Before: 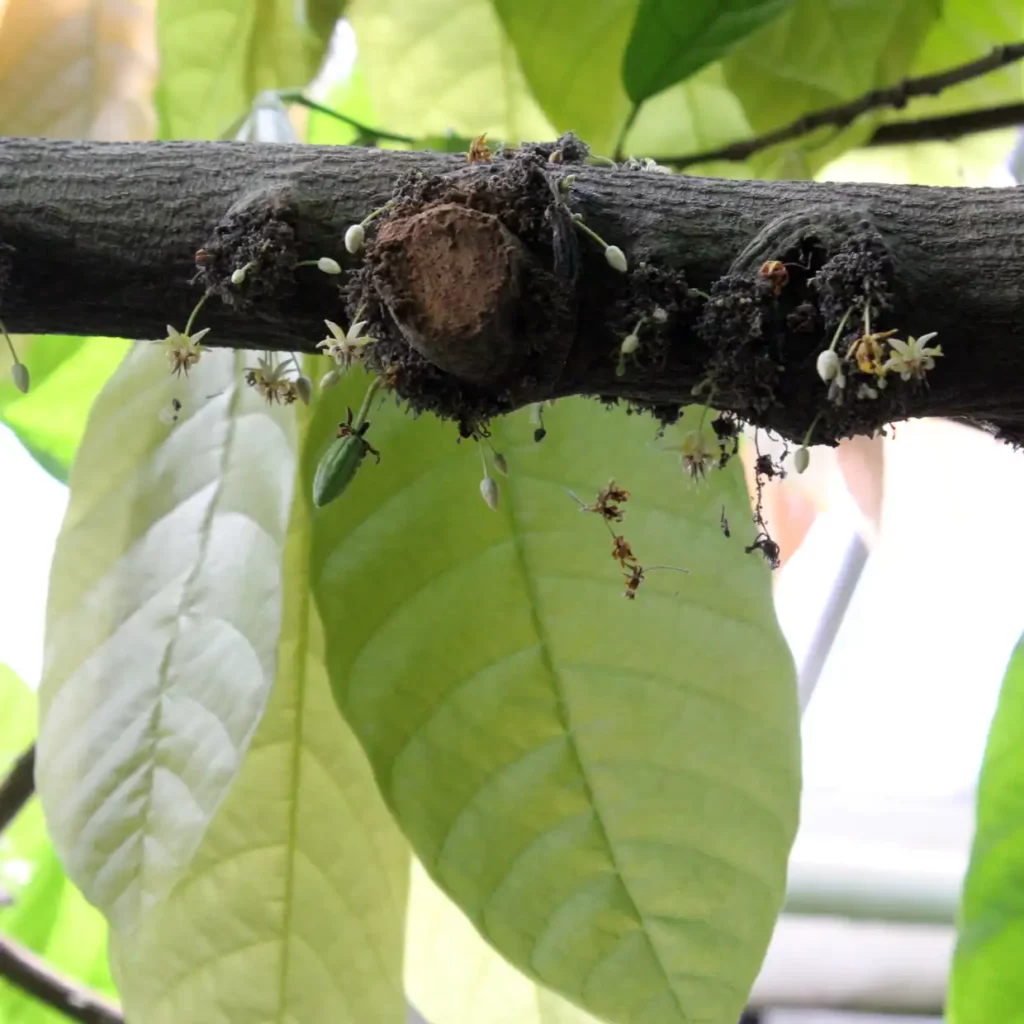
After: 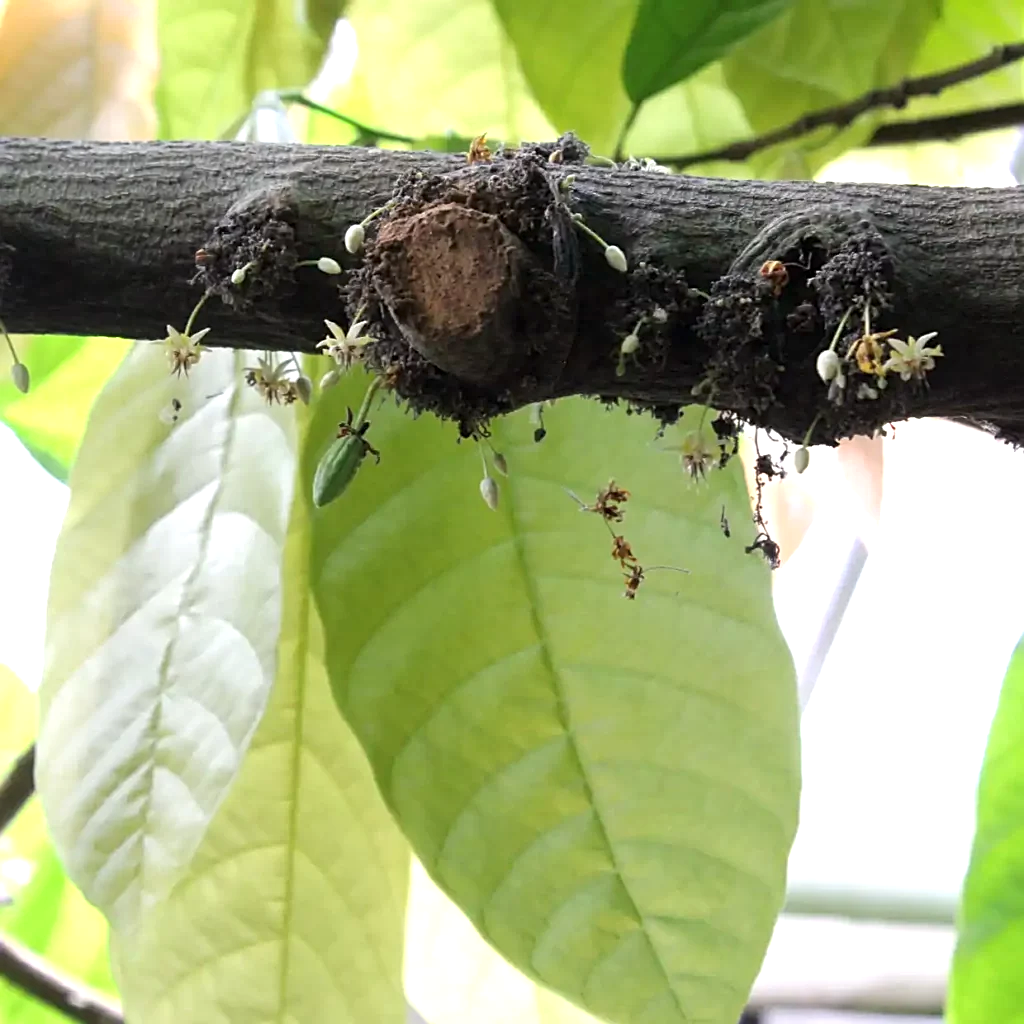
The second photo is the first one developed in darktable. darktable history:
sharpen: on, module defaults
exposure: black level correction 0, exposure 0.5 EV, compensate exposure bias true, compensate highlight preservation false
